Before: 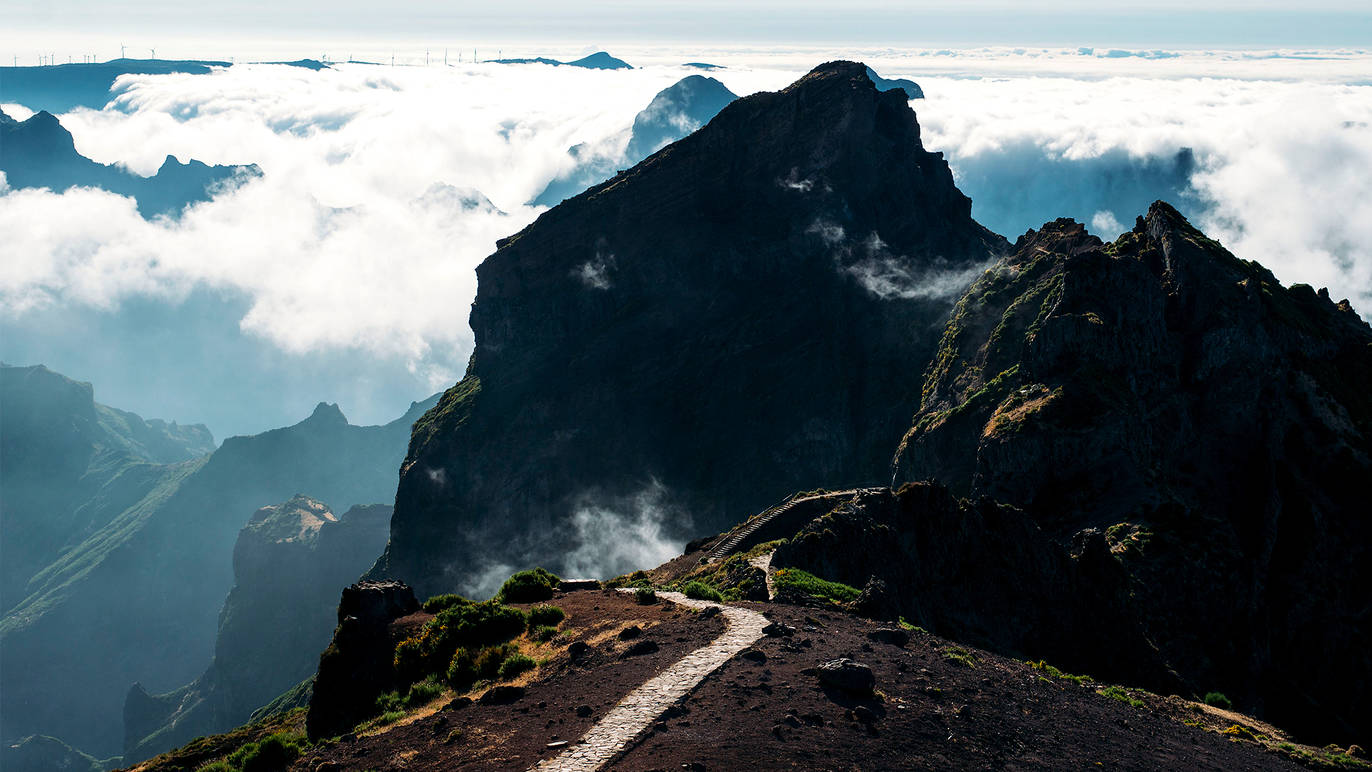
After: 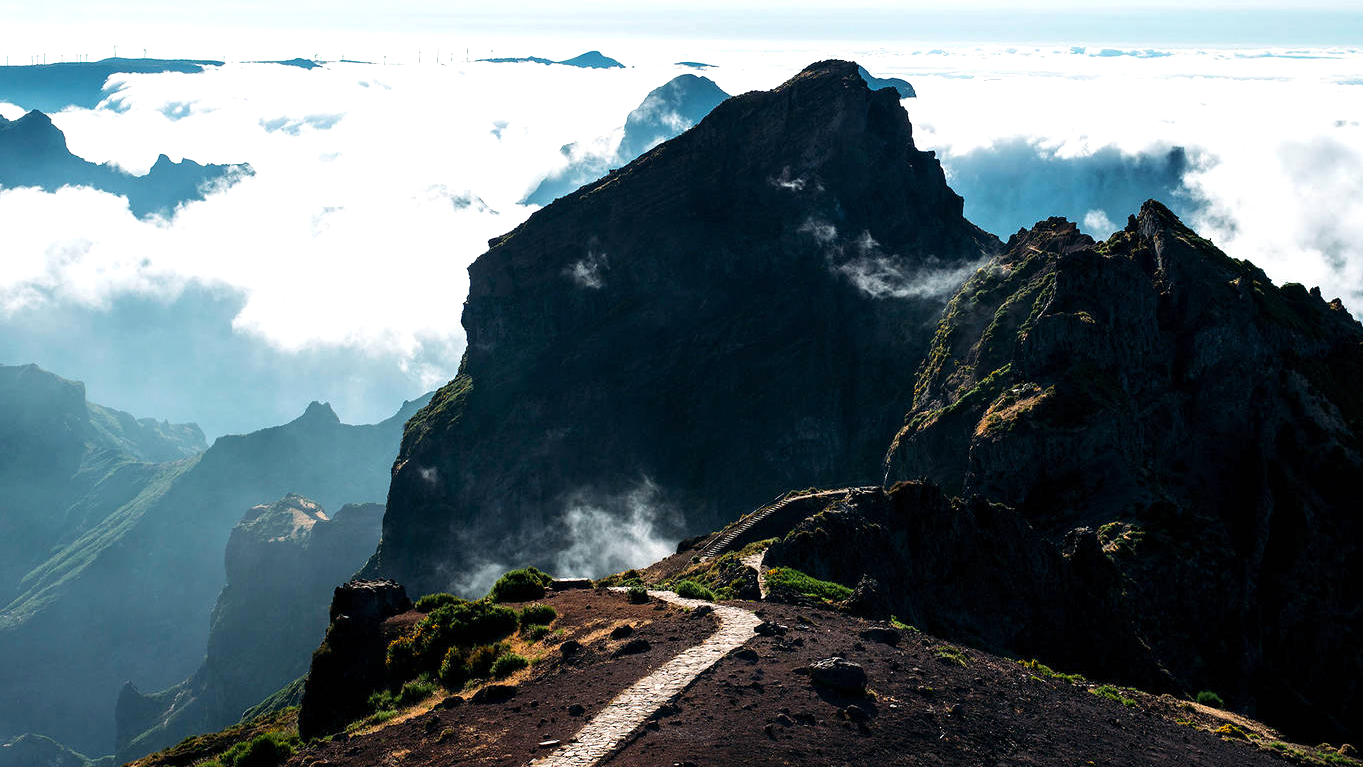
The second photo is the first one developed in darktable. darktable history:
crop and rotate: left 0.649%, top 0.223%, bottom 0.312%
exposure: exposure 0.366 EV, compensate highlight preservation false
